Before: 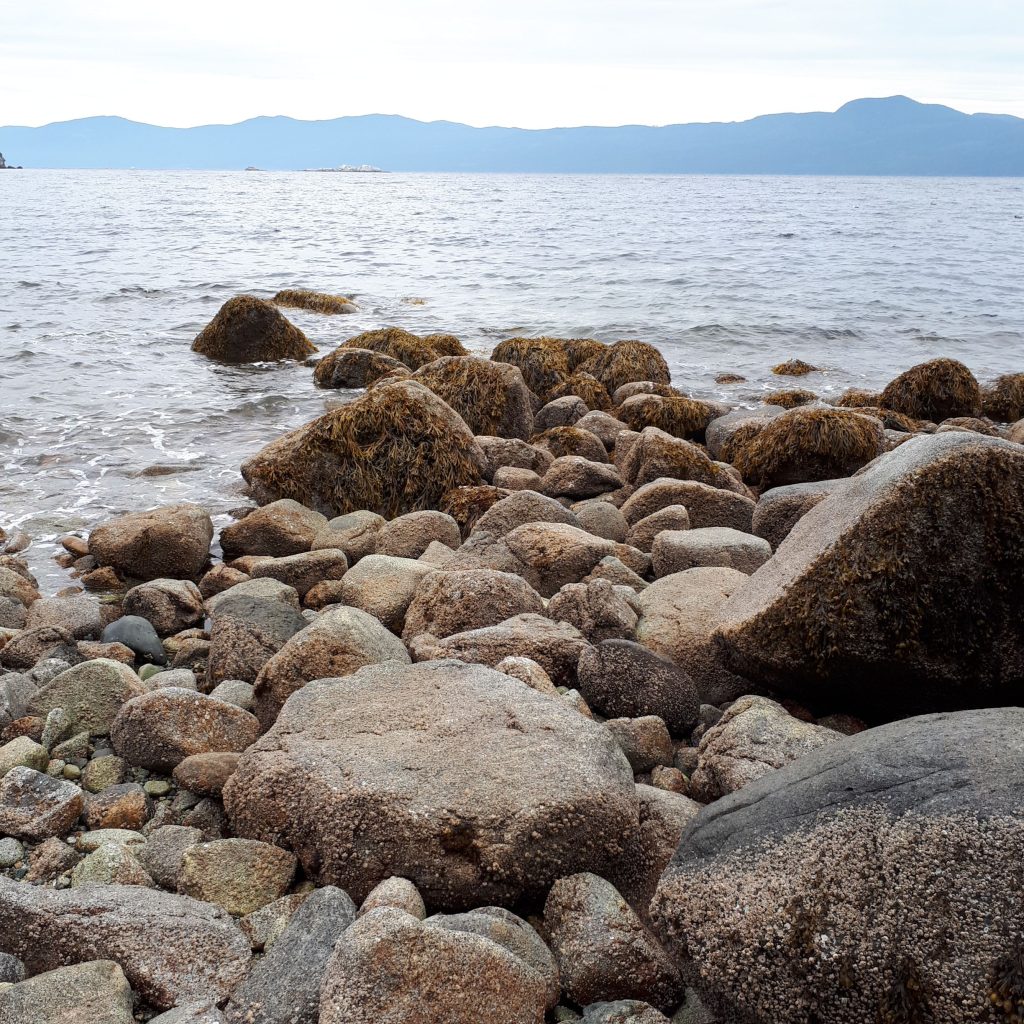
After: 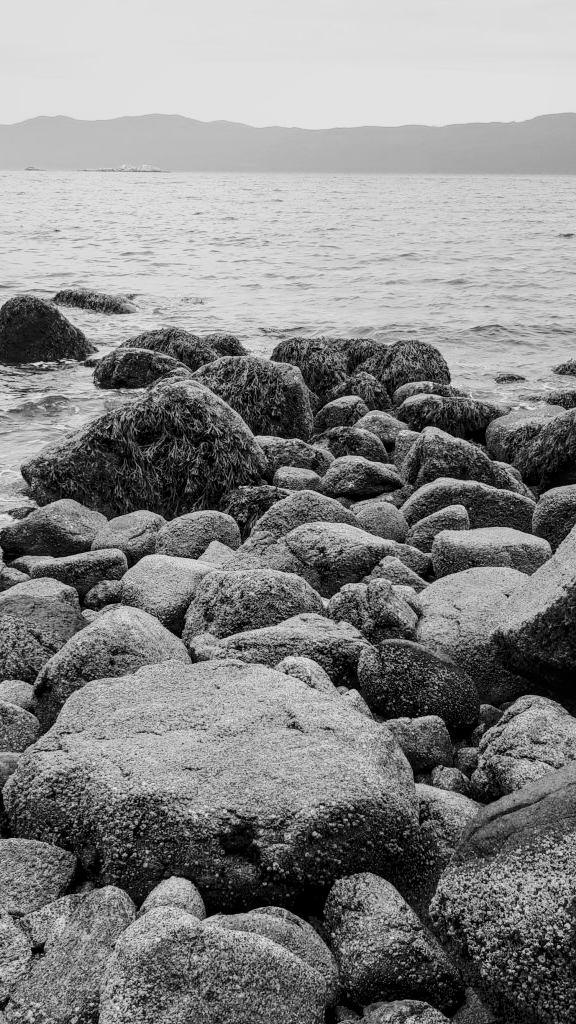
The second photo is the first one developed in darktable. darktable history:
crop: left 21.496%, right 22.254%
shadows and highlights: shadows 62.66, white point adjustment 0.37, highlights -34.44, compress 83.82%
monochrome: on, module defaults
filmic rgb: black relative exposure -7.5 EV, white relative exposure 5 EV, hardness 3.31, contrast 1.3, contrast in shadows safe
local contrast: on, module defaults
